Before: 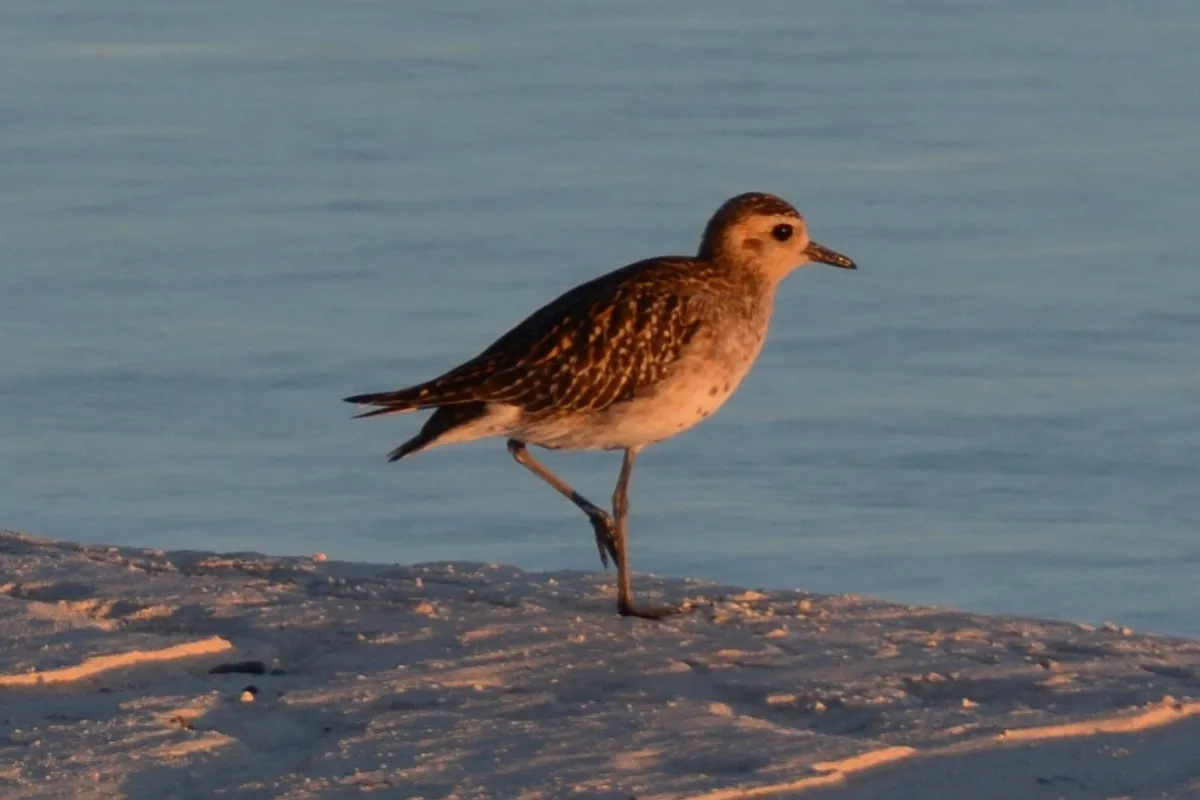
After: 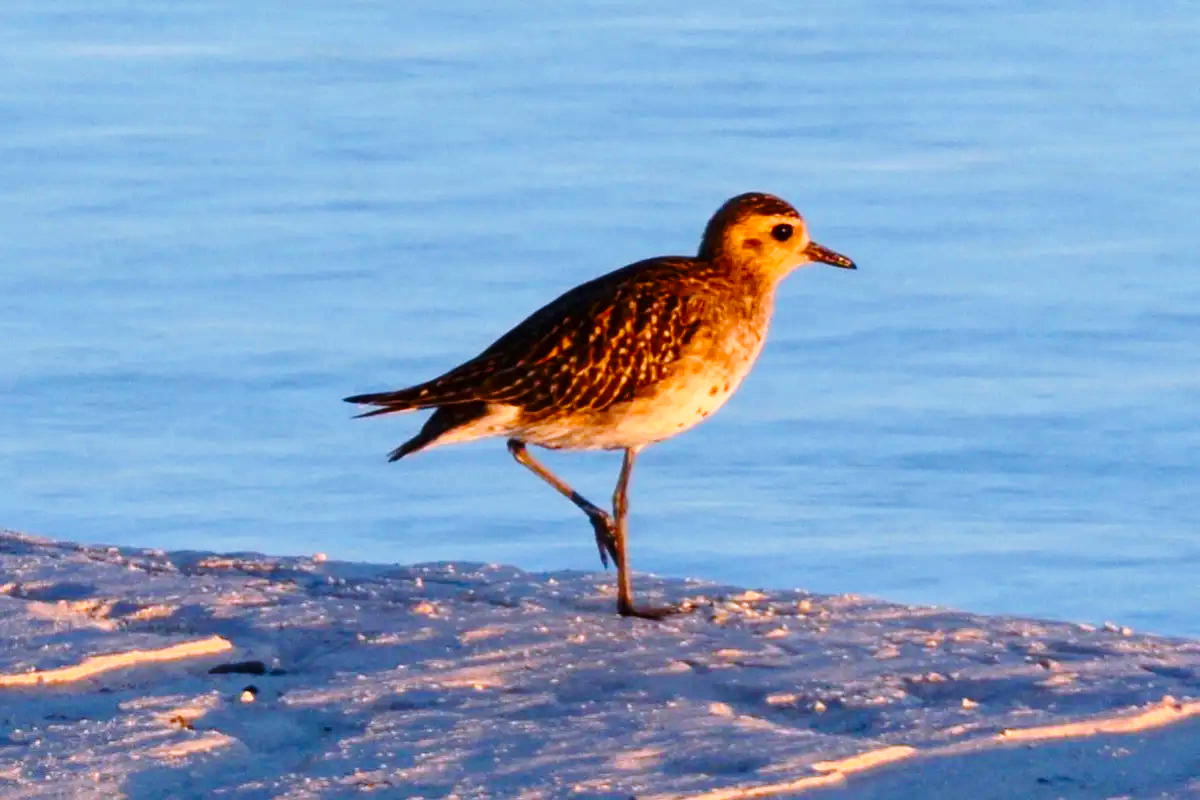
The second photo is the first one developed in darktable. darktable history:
white balance: red 0.948, green 1.02, blue 1.176
color balance rgb: perceptual saturation grading › global saturation 35%, perceptual saturation grading › highlights -25%, perceptual saturation grading › shadows 25%, global vibrance 10%
local contrast: highlights 100%, shadows 100%, detail 120%, midtone range 0.2
base curve: curves: ch0 [(0, 0) (0.026, 0.03) (0.109, 0.232) (0.351, 0.748) (0.669, 0.968) (1, 1)], preserve colors none
